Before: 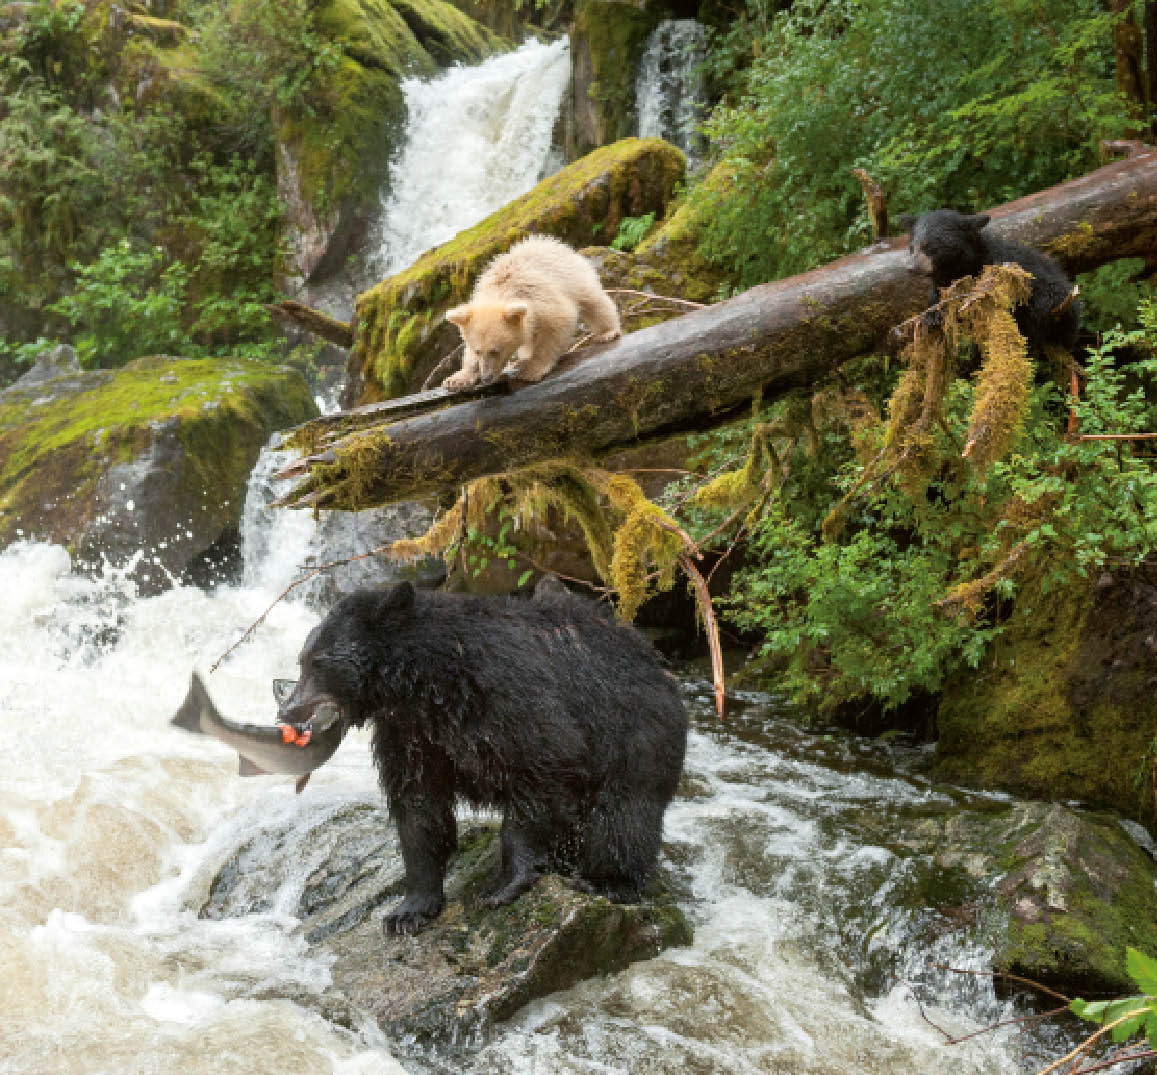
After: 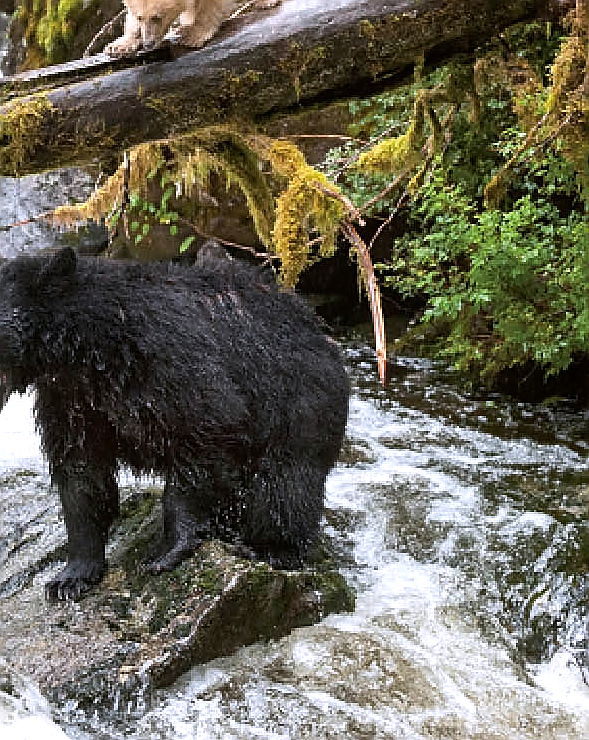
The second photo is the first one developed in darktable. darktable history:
crop and rotate: left 29.237%, top 31.152%, right 19.807%
white balance: red 1.004, blue 1.096
tone equalizer: -8 EV -0.417 EV, -7 EV -0.389 EV, -6 EV -0.333 EV, -5 EV -0.222 EV, -3 EV 0.222 EV, -2 EV 0.333 EV, -1 EV 0.389 EV, +0 EV 0.417 EV, edges refinement/feathering 500, mask exposure compensation -1.57 EV, preserve details no
sharpen: radius 1.4, amount 1.25, threshold 0.7
